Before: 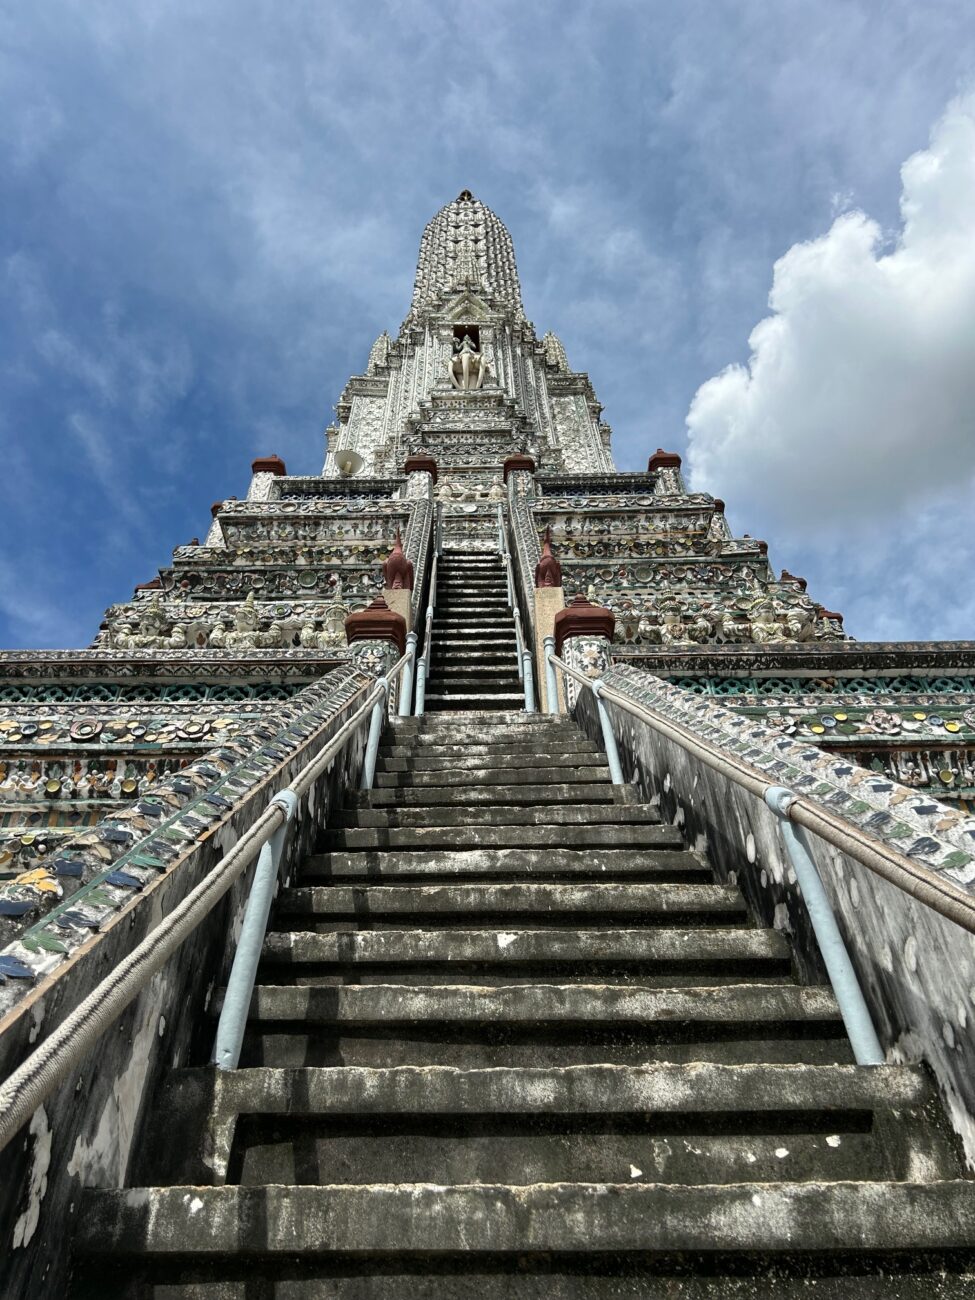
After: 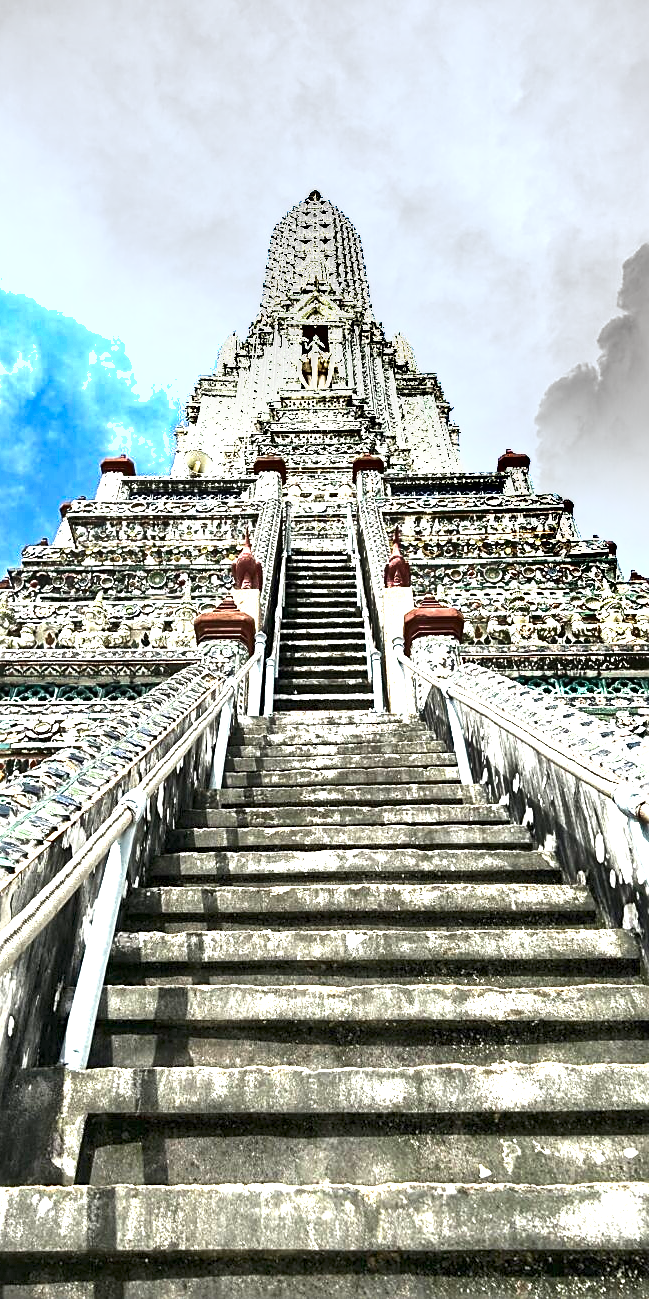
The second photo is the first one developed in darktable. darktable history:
exposure: black level correction 0, exposure 2.138 EV, compensate exposure bias true, compensate highlight preservation false
crop and rotate: left 15.546%, right 17.787%
sharpen: on, module defaults
shadows and highlights: shadows 12, white point adjustment 1.2, soften with gaussian
